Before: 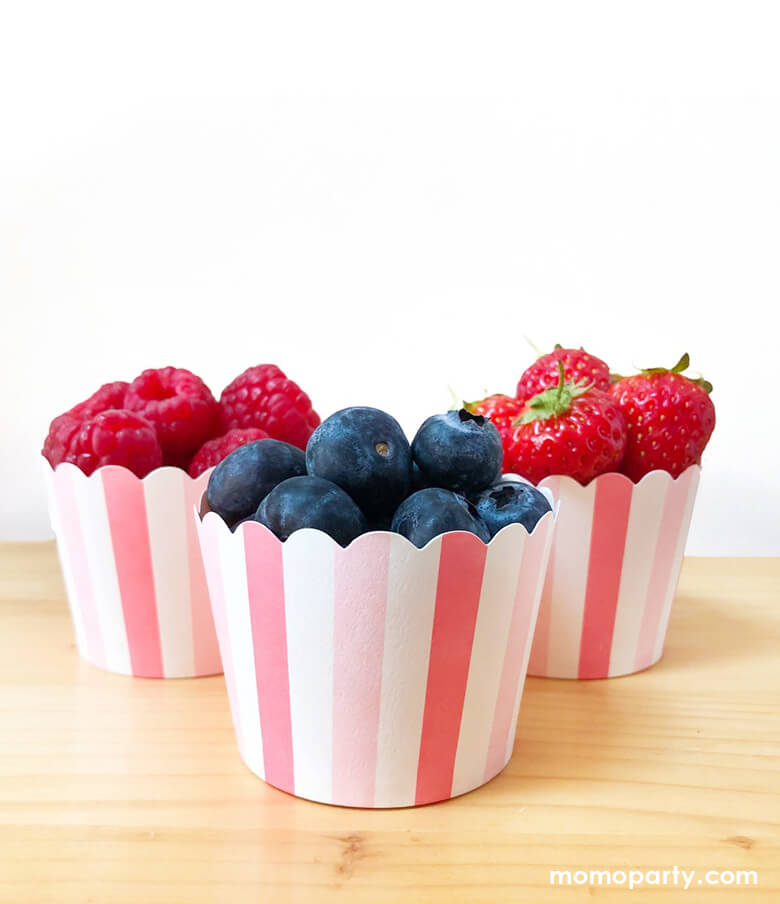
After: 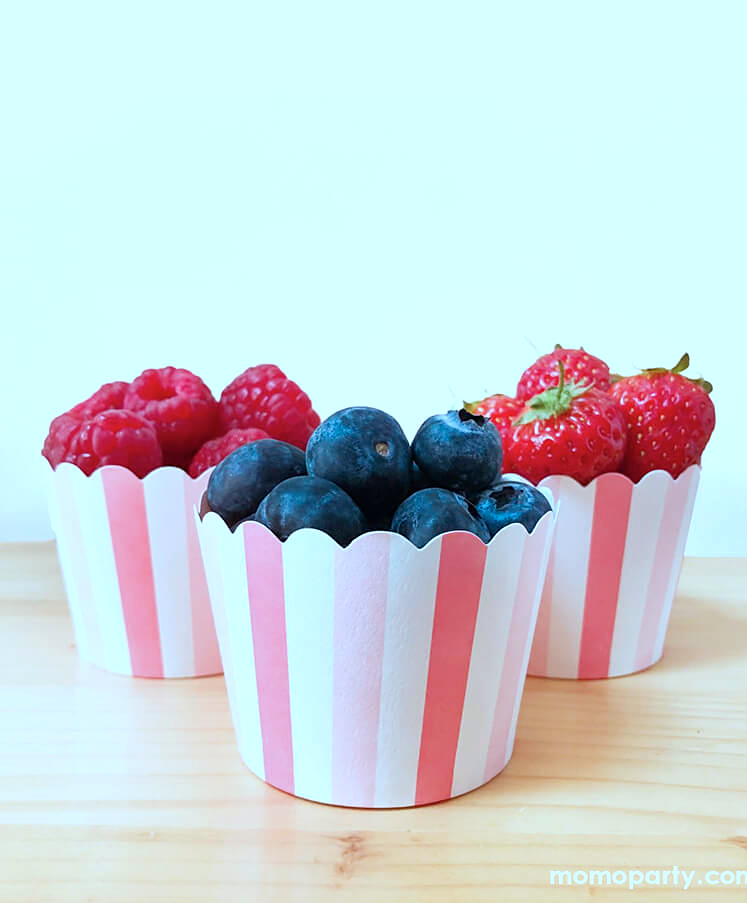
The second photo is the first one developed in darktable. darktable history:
crop: right 4.126%, bottom 0.031%
sharpen: amount 0.2
color correction: highlights a* -9.35, highlights b* -23.15
